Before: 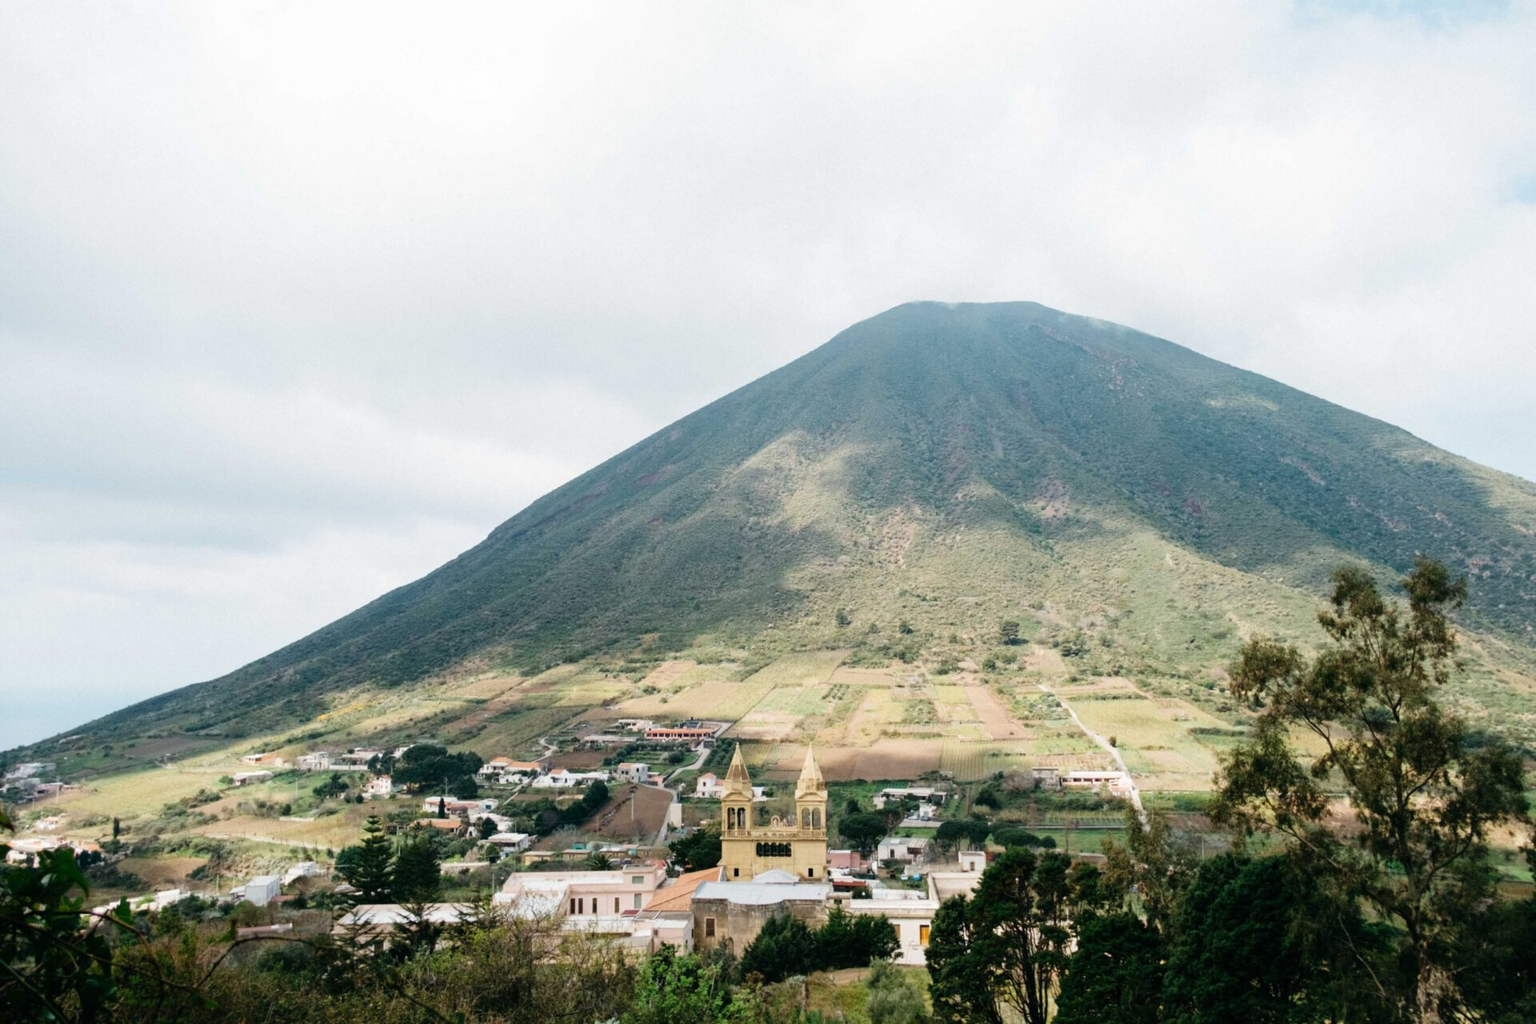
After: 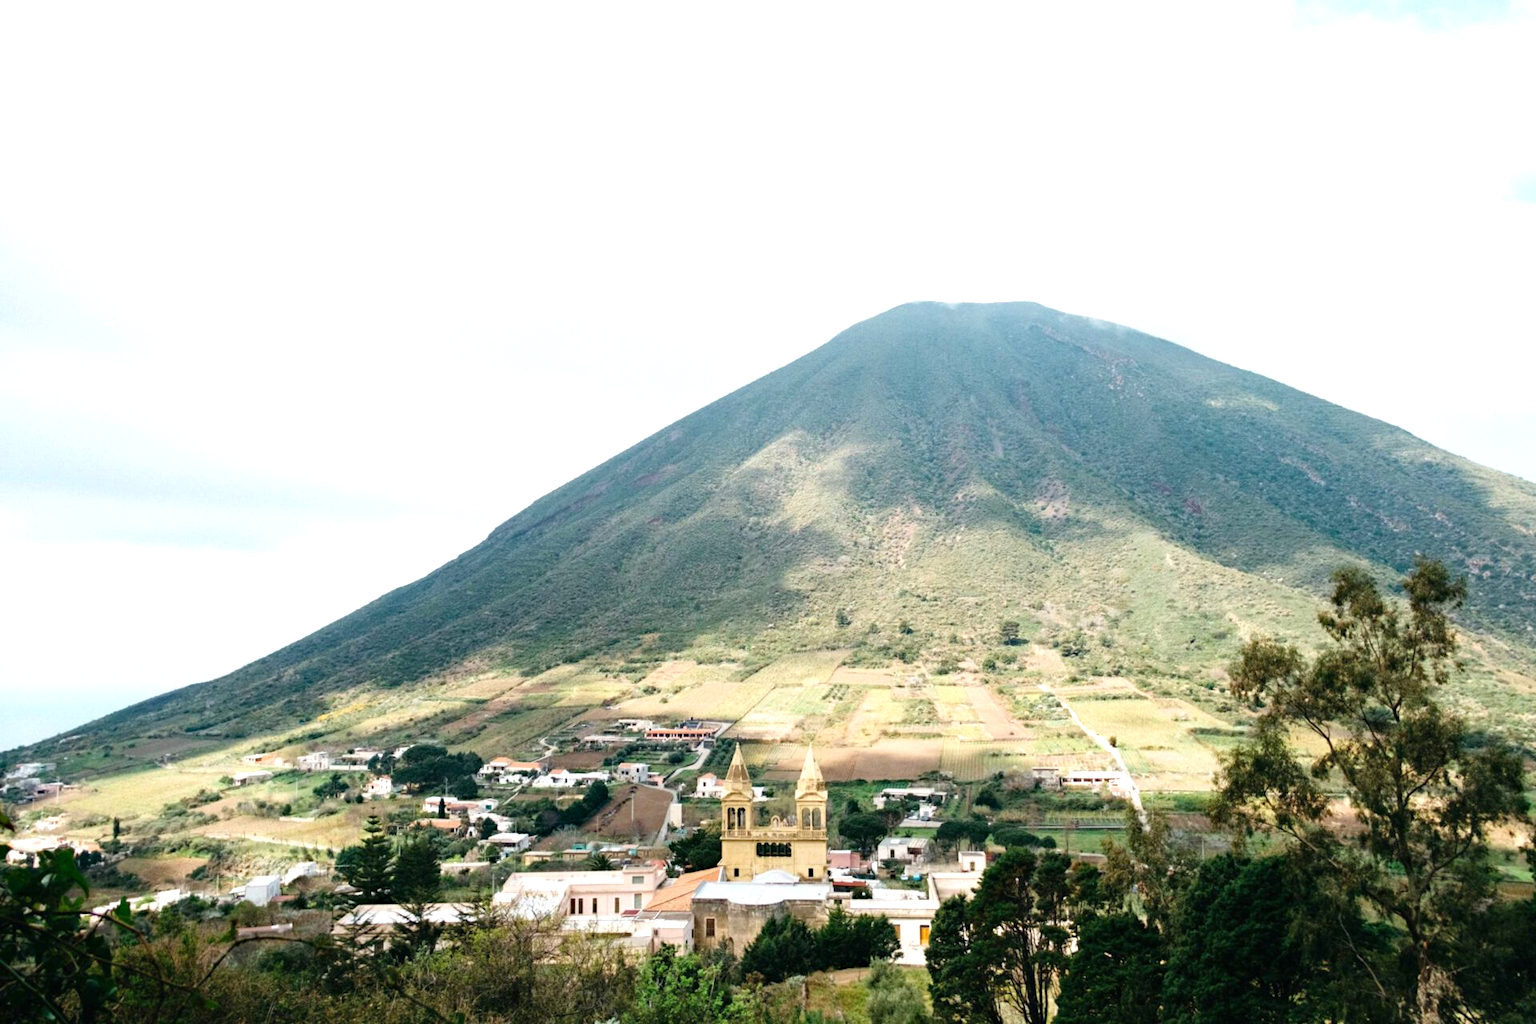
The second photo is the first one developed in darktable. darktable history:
exposure: black level correction 0, exposure 0.5 EV, compensate highlight preservation false
haze removal: adaptive false
